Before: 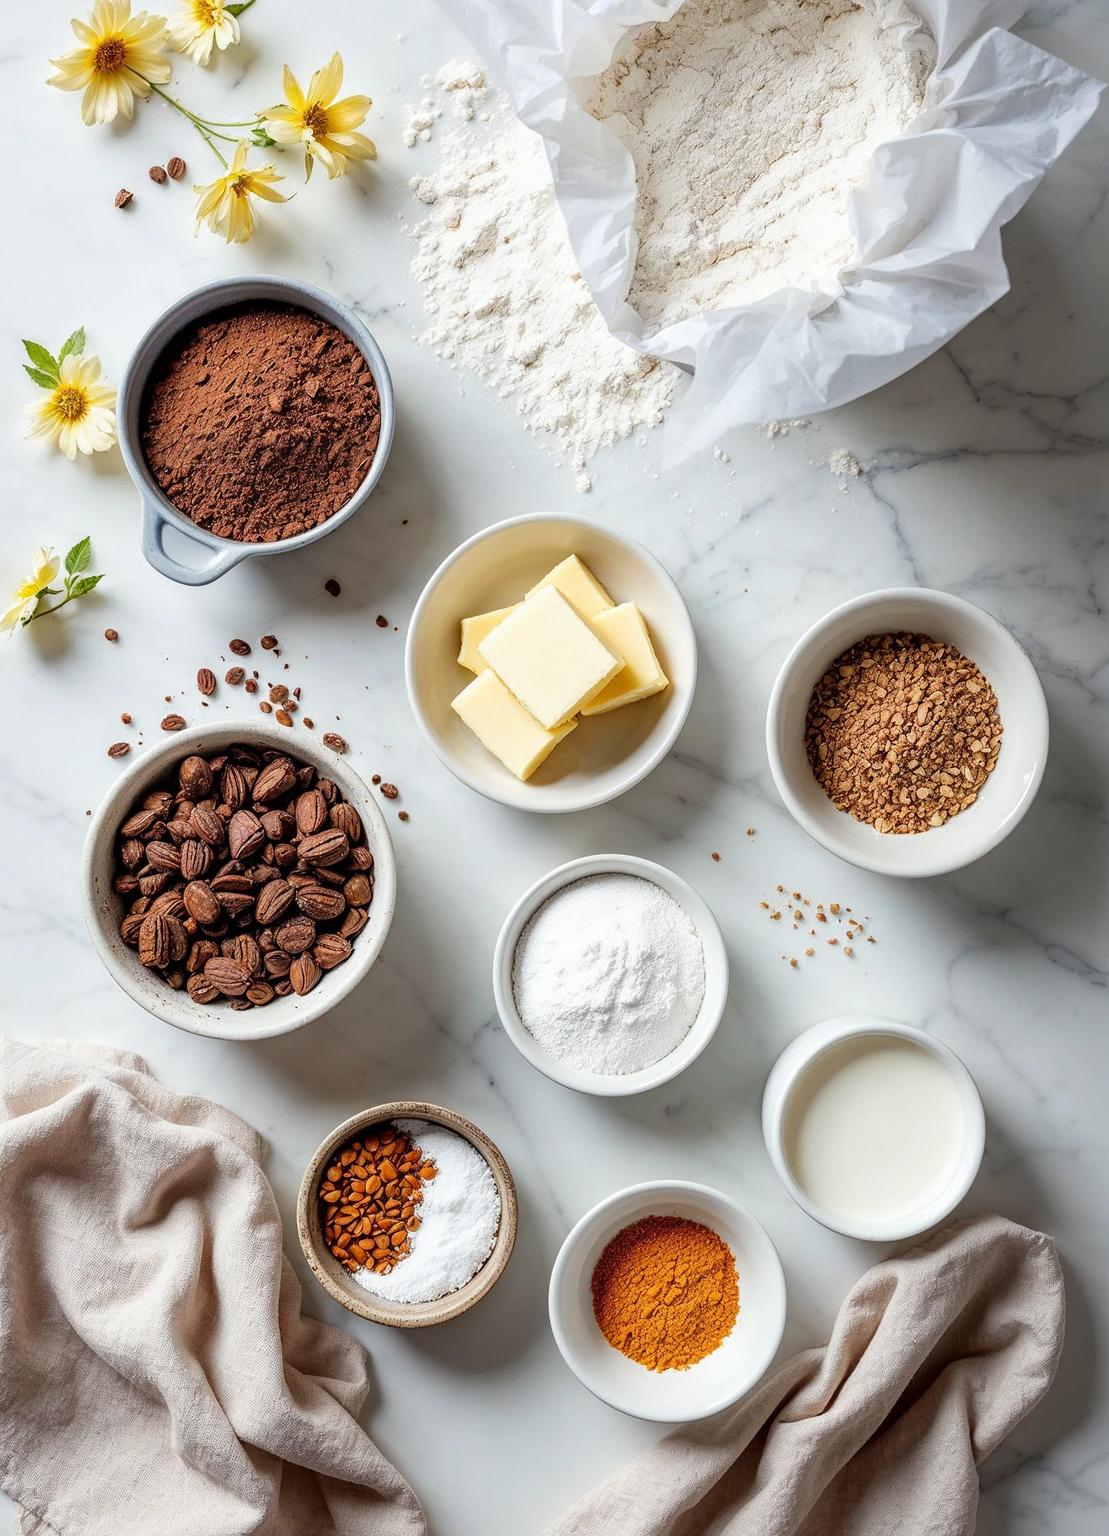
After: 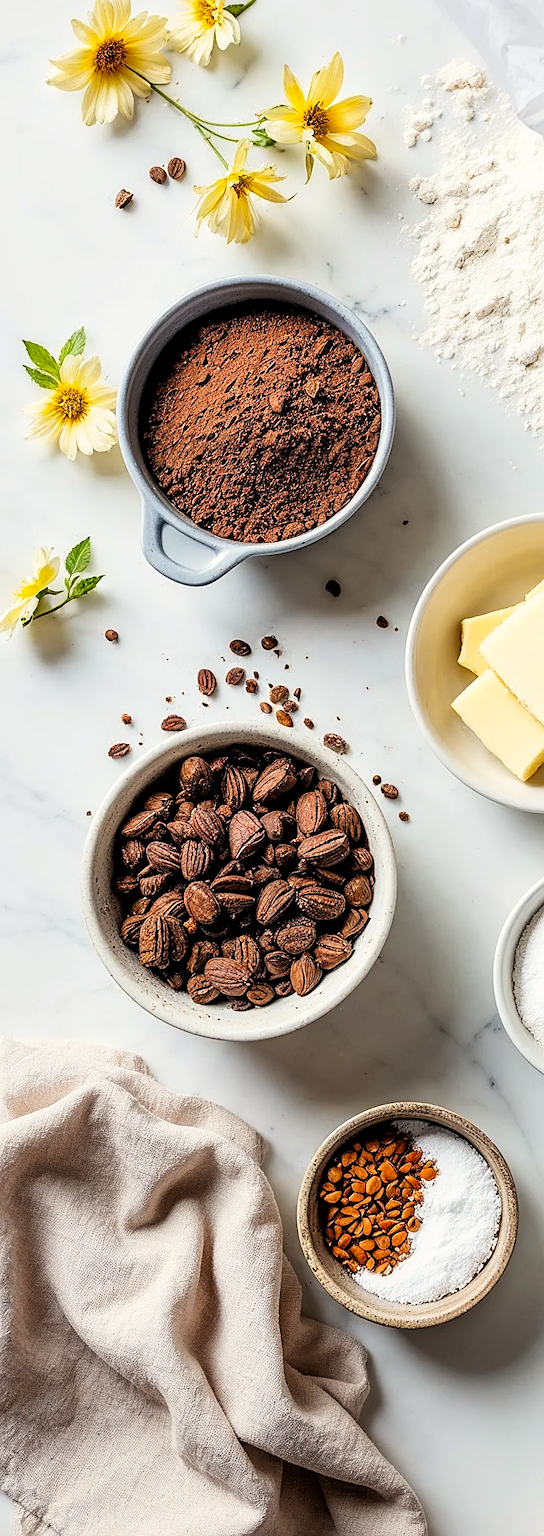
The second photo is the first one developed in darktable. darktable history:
crop and rotate: left 0%, top 0%, right 50.845%
tone curve: curves: ch0 [(0, 0) (0.118, 0.034) (0.182, 0.124) (0.265, 0.214) (0.504, 0.508) (0.783, 0.825) (1, 1)], color space Lab, linked channels, preserve colors none
sharpen: on, module defaults
color correction: highlights a* 0.816, highlights b* 2.78, saturation 1.1
